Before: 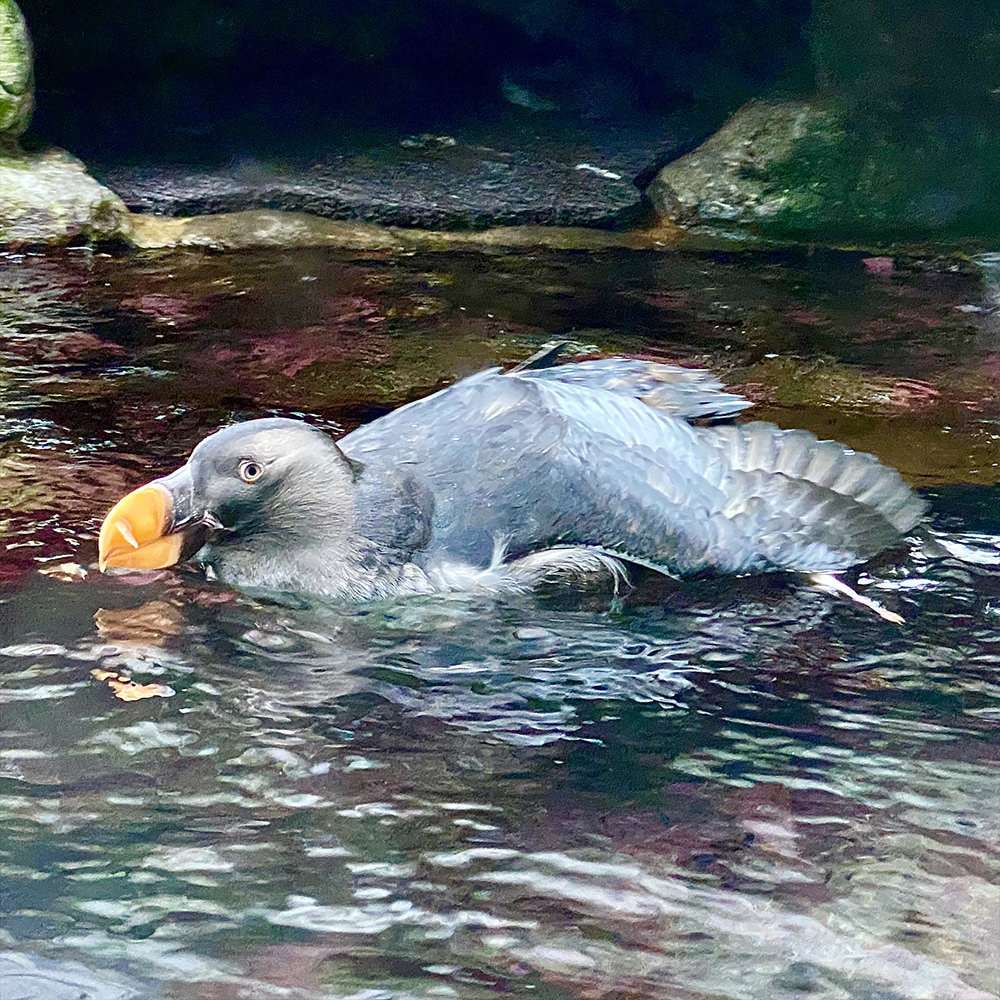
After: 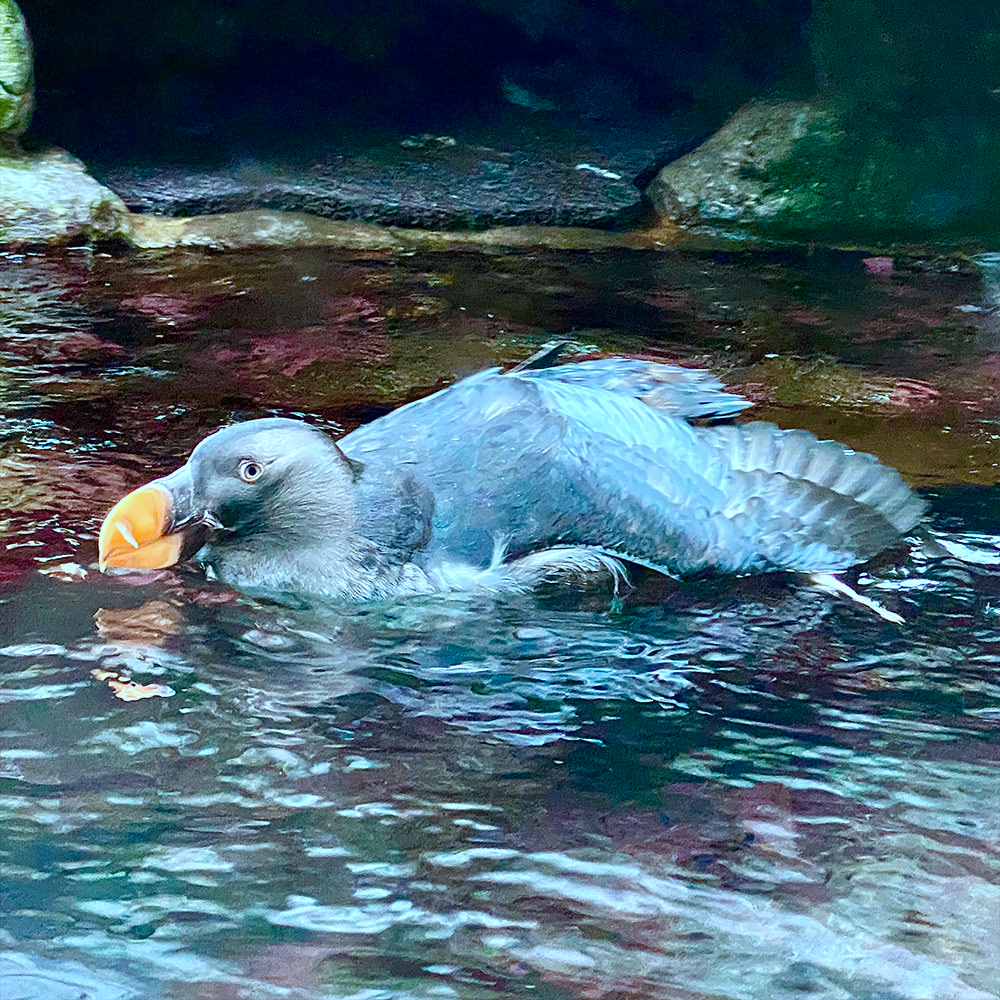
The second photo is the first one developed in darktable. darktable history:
color correction: highlights a* -10.46, highlights b* -19.69
